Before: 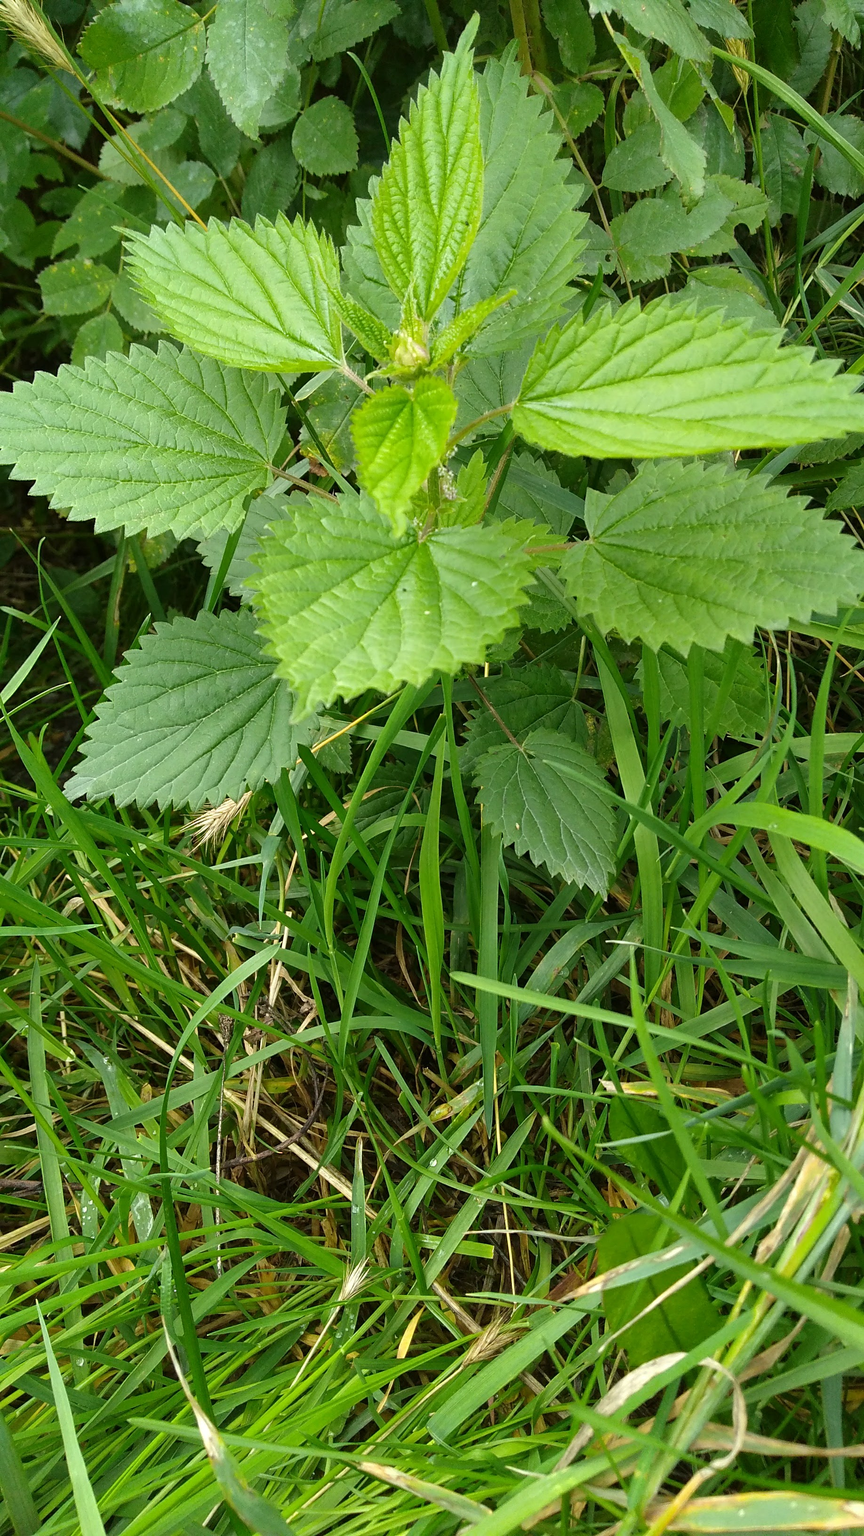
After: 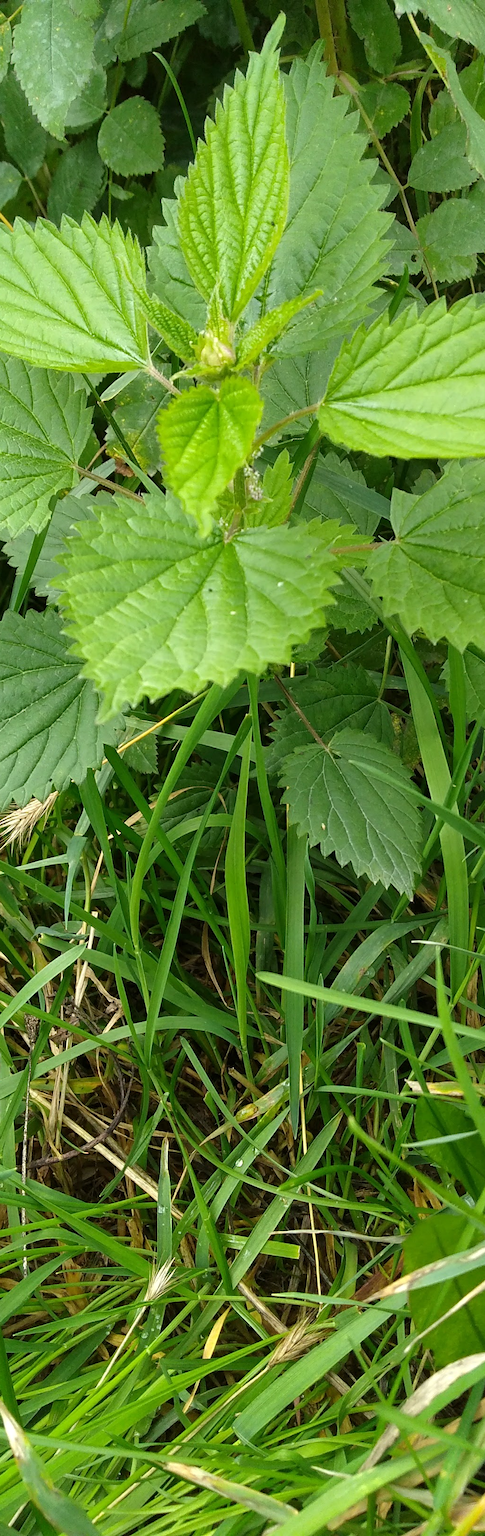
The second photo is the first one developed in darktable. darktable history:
levels: mode automatic, black 0.023%, white 99.97%, levels [0.062, 0.494, 0.925]
crop and rotate: left 22.516%, right 21.234%
